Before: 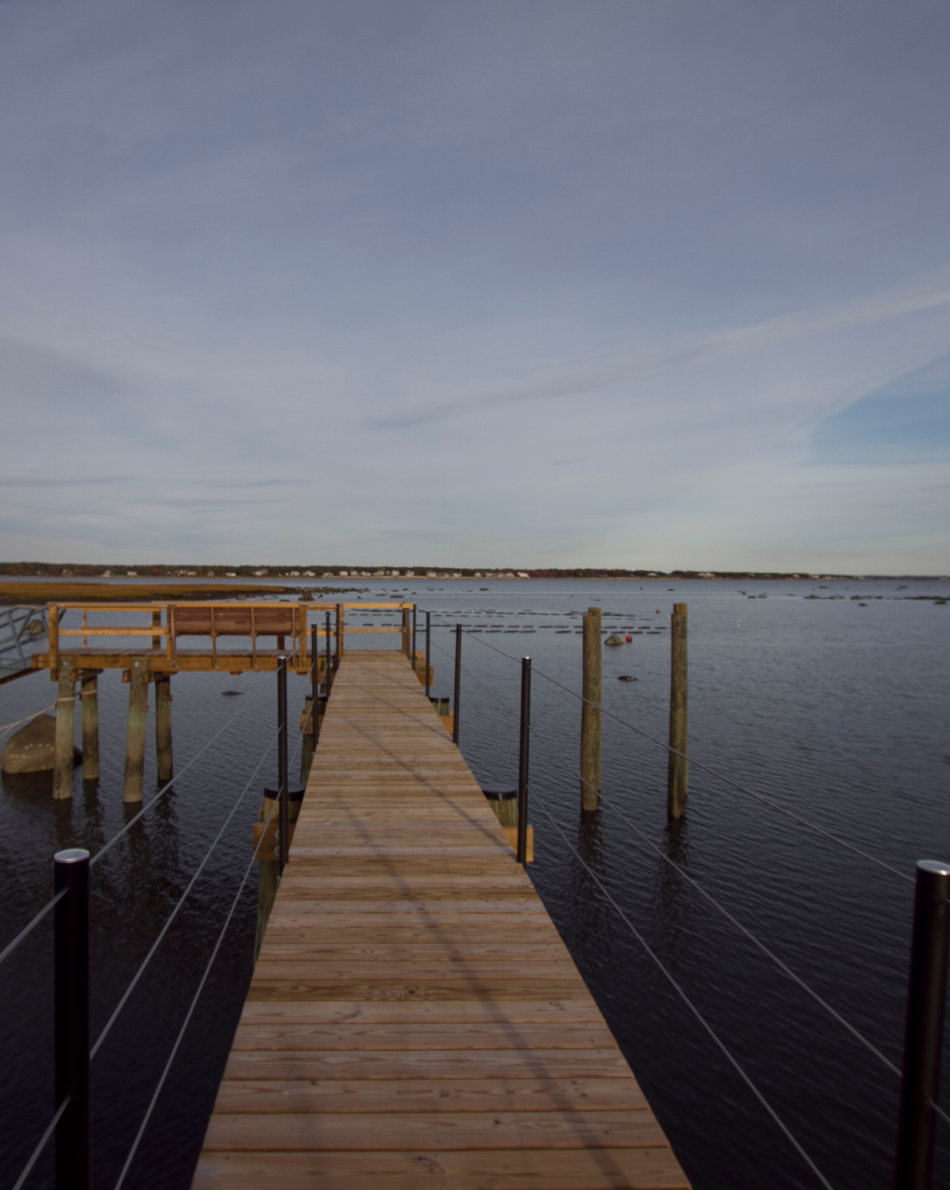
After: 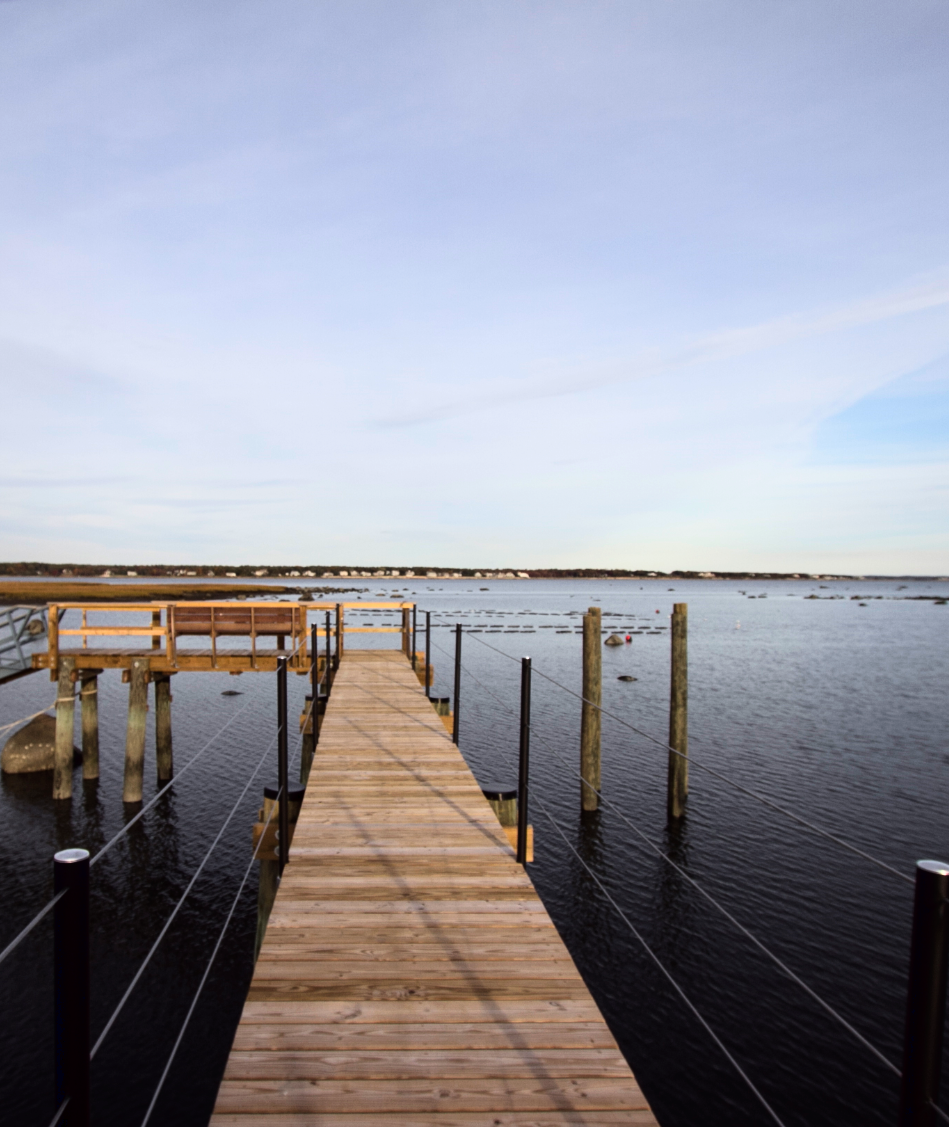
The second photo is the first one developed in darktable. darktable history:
base curve: curves: ch0 [(0, 0) (0.007, 0.004) (0.027, 0.03) (0.046, 0.07) (0.207, 0.54) (0.442, 0.872) (0.673, 0.972) (1, 1)]
crop and rotate: top 0.008%, bottom 5.253%
